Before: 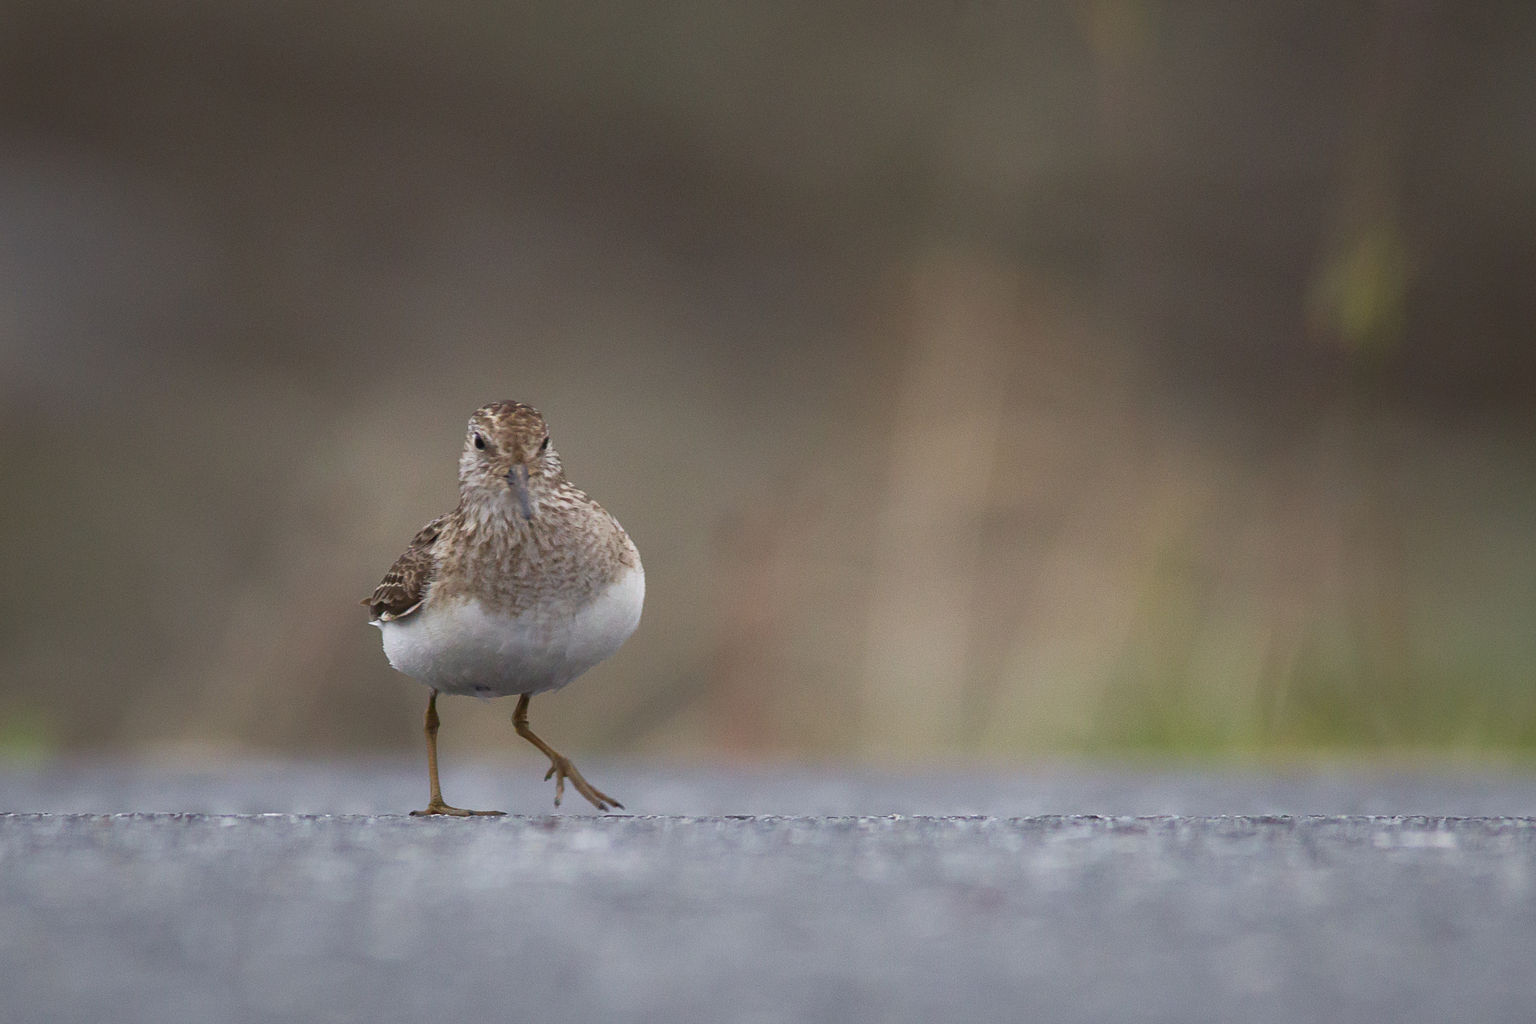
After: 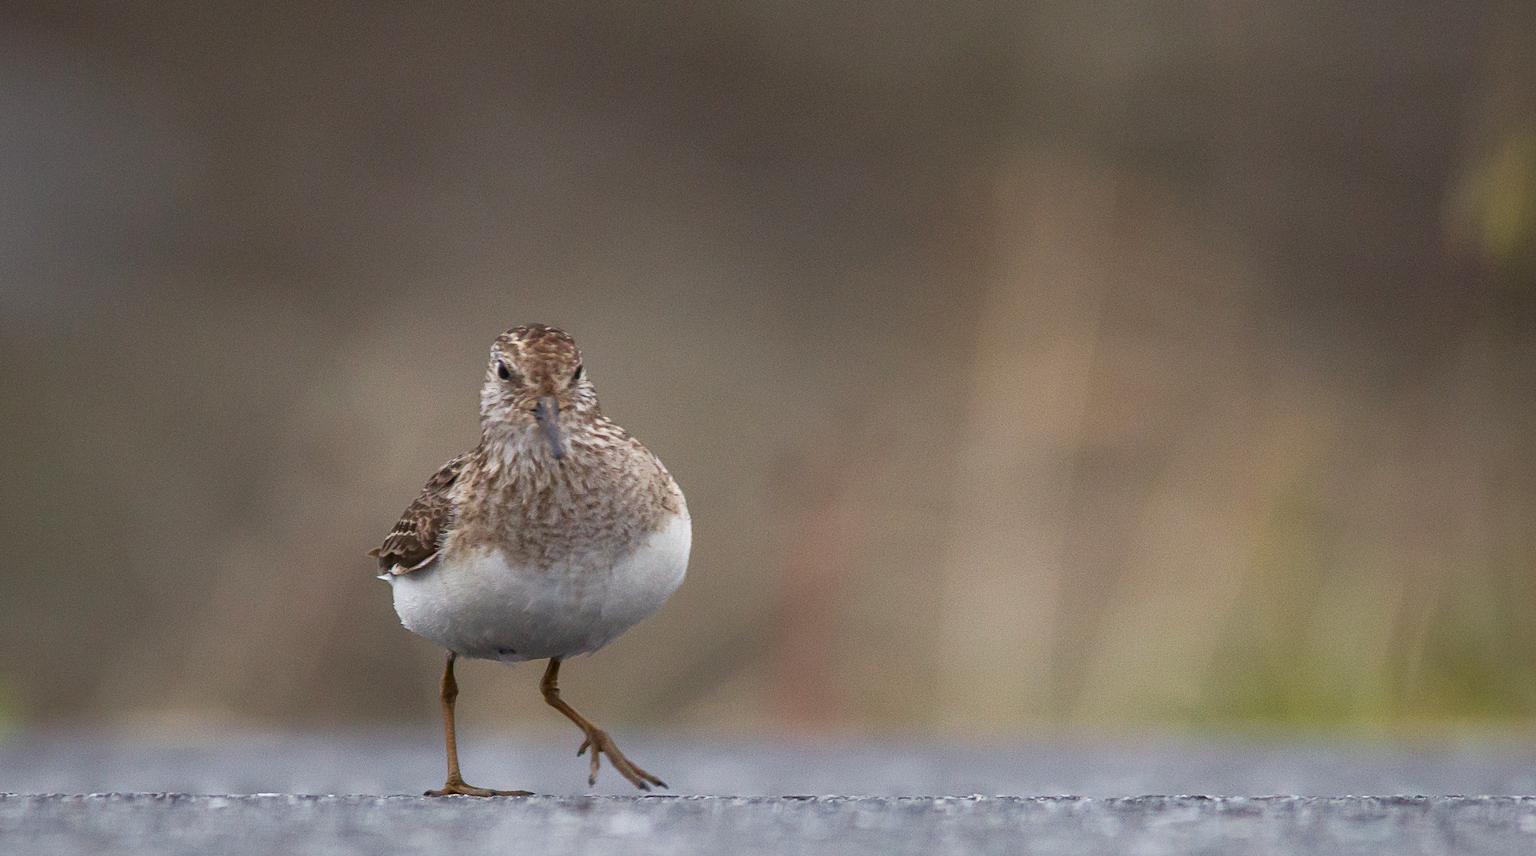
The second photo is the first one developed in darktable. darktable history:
crop and rotate: left 2.425%, top 11.305%, right 9.6%, bottom 15.08%
color zones: curves: ch1 [(0.235, 0.558) (0.75, 0.5)]; ch2 [(0.25, 0.462) (0.749, 0.457)], mix 40.67%
local contrast: on, module defaults
shadows and highlights: shadows 32, highlights -32, soften with gaussian
